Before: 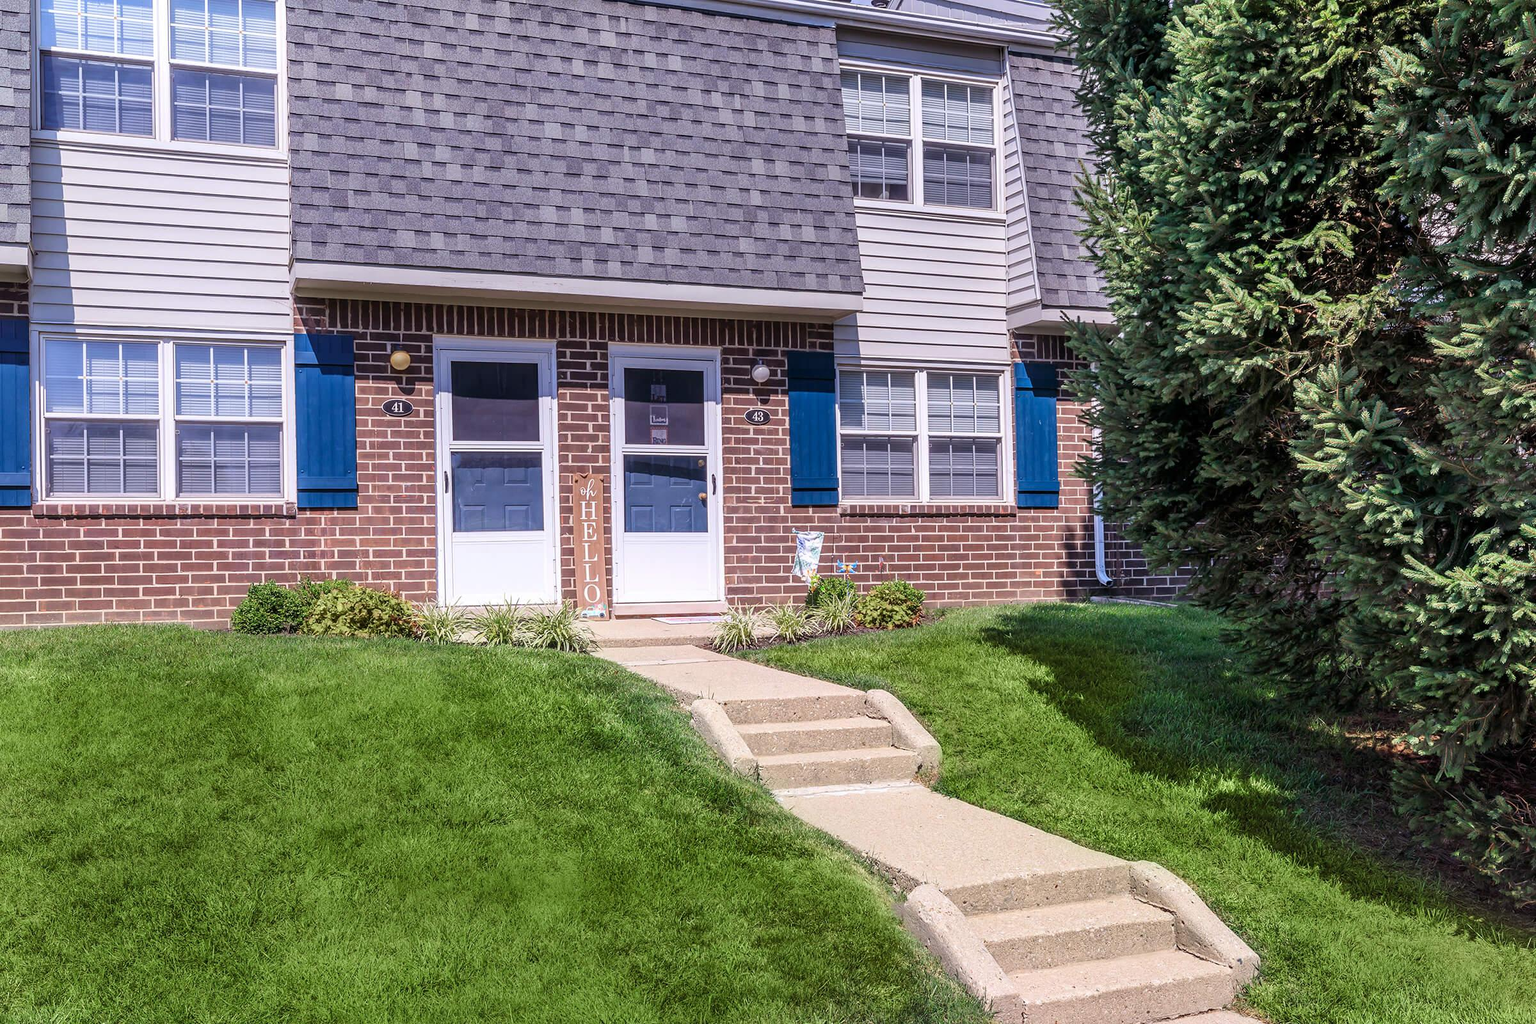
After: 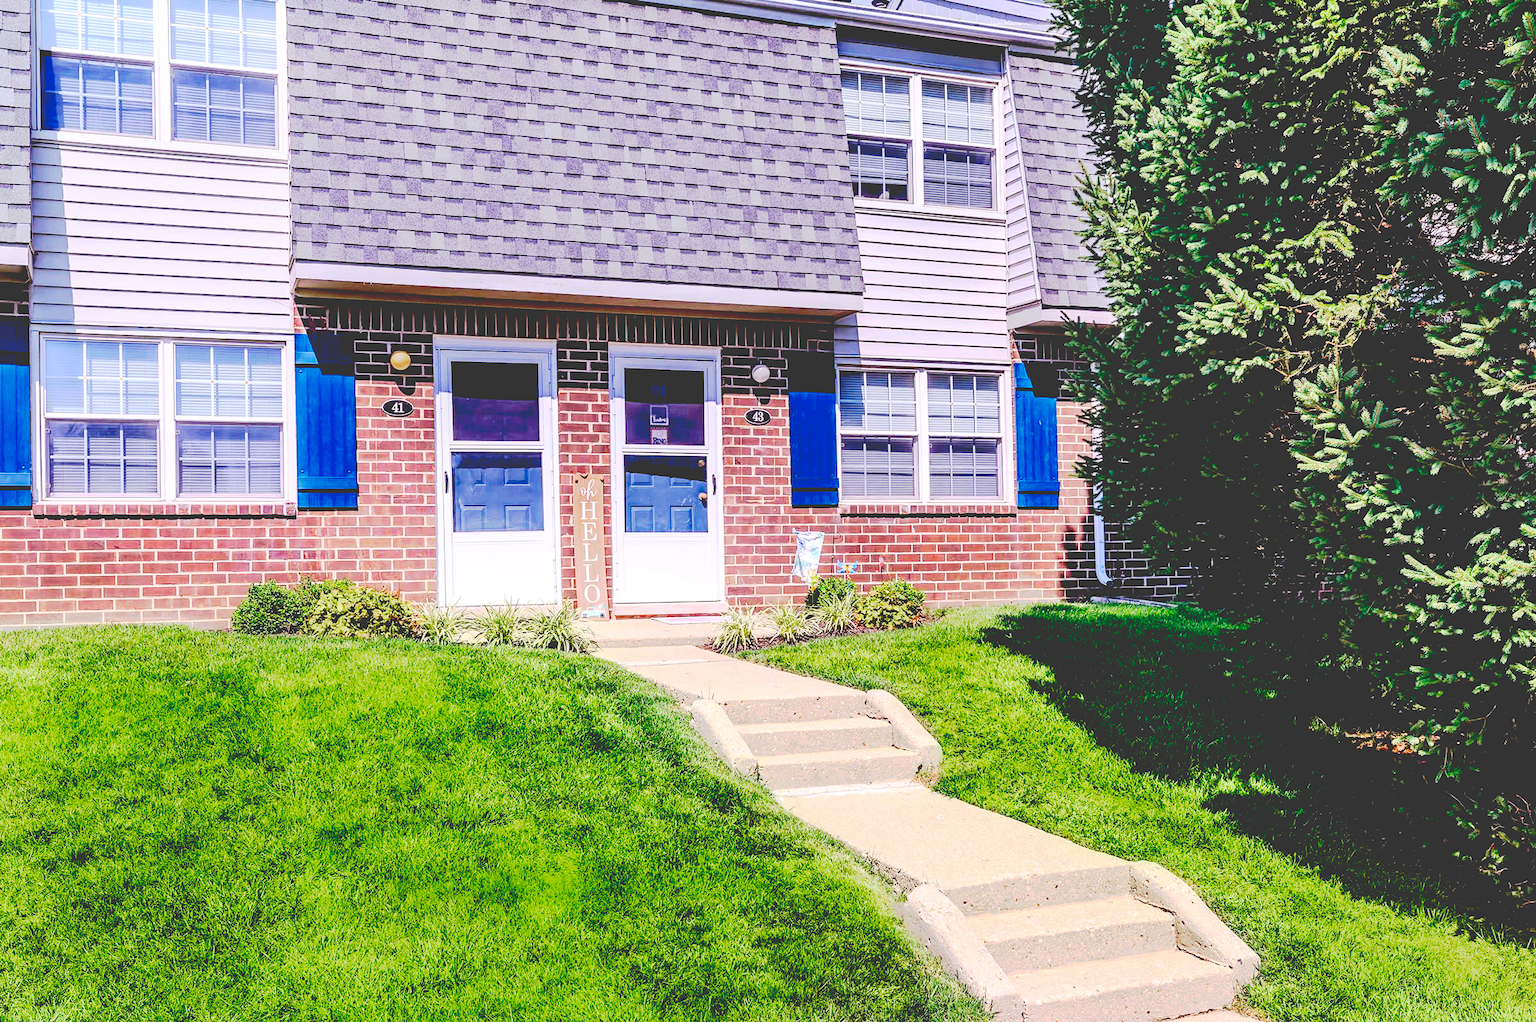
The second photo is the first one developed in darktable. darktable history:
crop: bottom 0.072%
contrast brightness saturation: contrast 0.202, brightness 0.155, saturation 0.229
base curve: curves: ch0 [(0.065, 0.026) (0.236, 0.358) (0.53, 0.546) (0.777, 0.841) (0.924, 0.992)], preserve colors none
